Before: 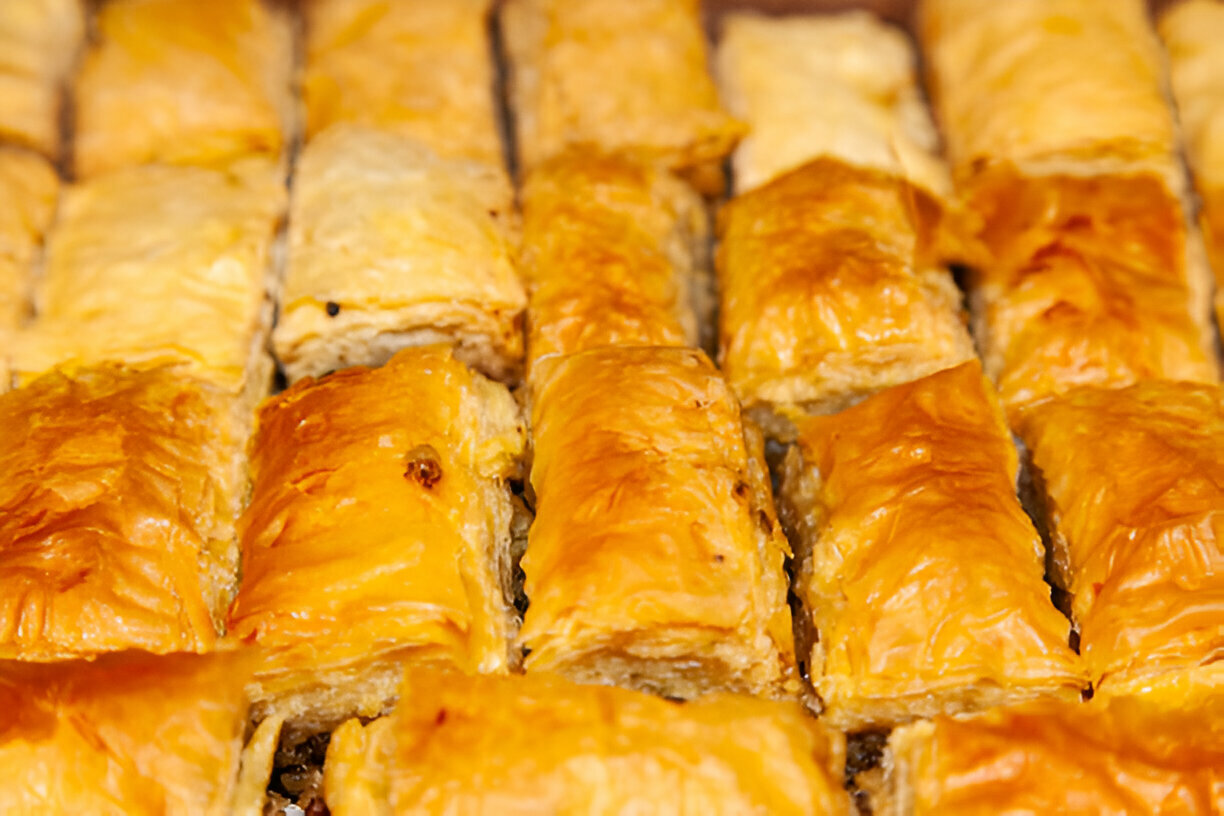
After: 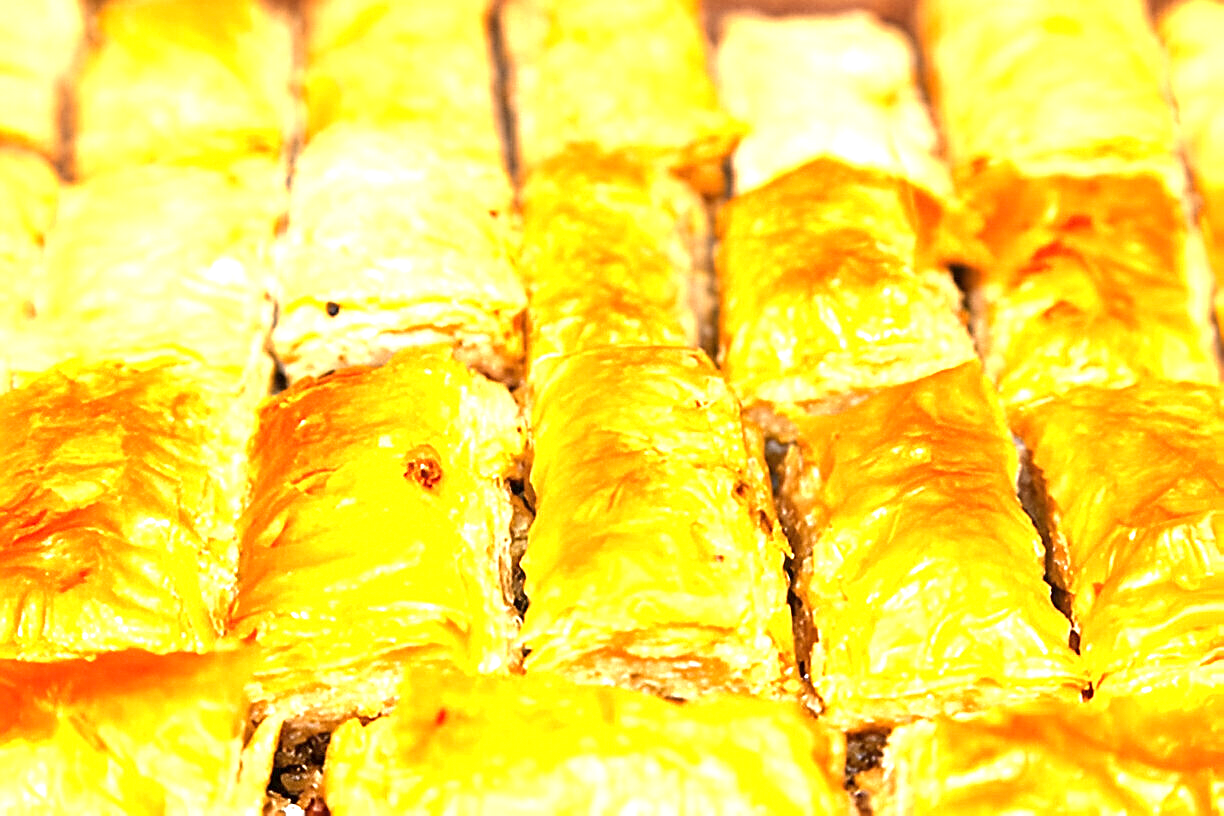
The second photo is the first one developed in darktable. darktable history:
sharpen: on, module defaults
exposure: black level correction 0, exposure 1.607 EV, compensate highlight preservation false
local contrast: mode bilateral grid, contrast 14, coarseness 36, detail 106%, midtone range 0.2
